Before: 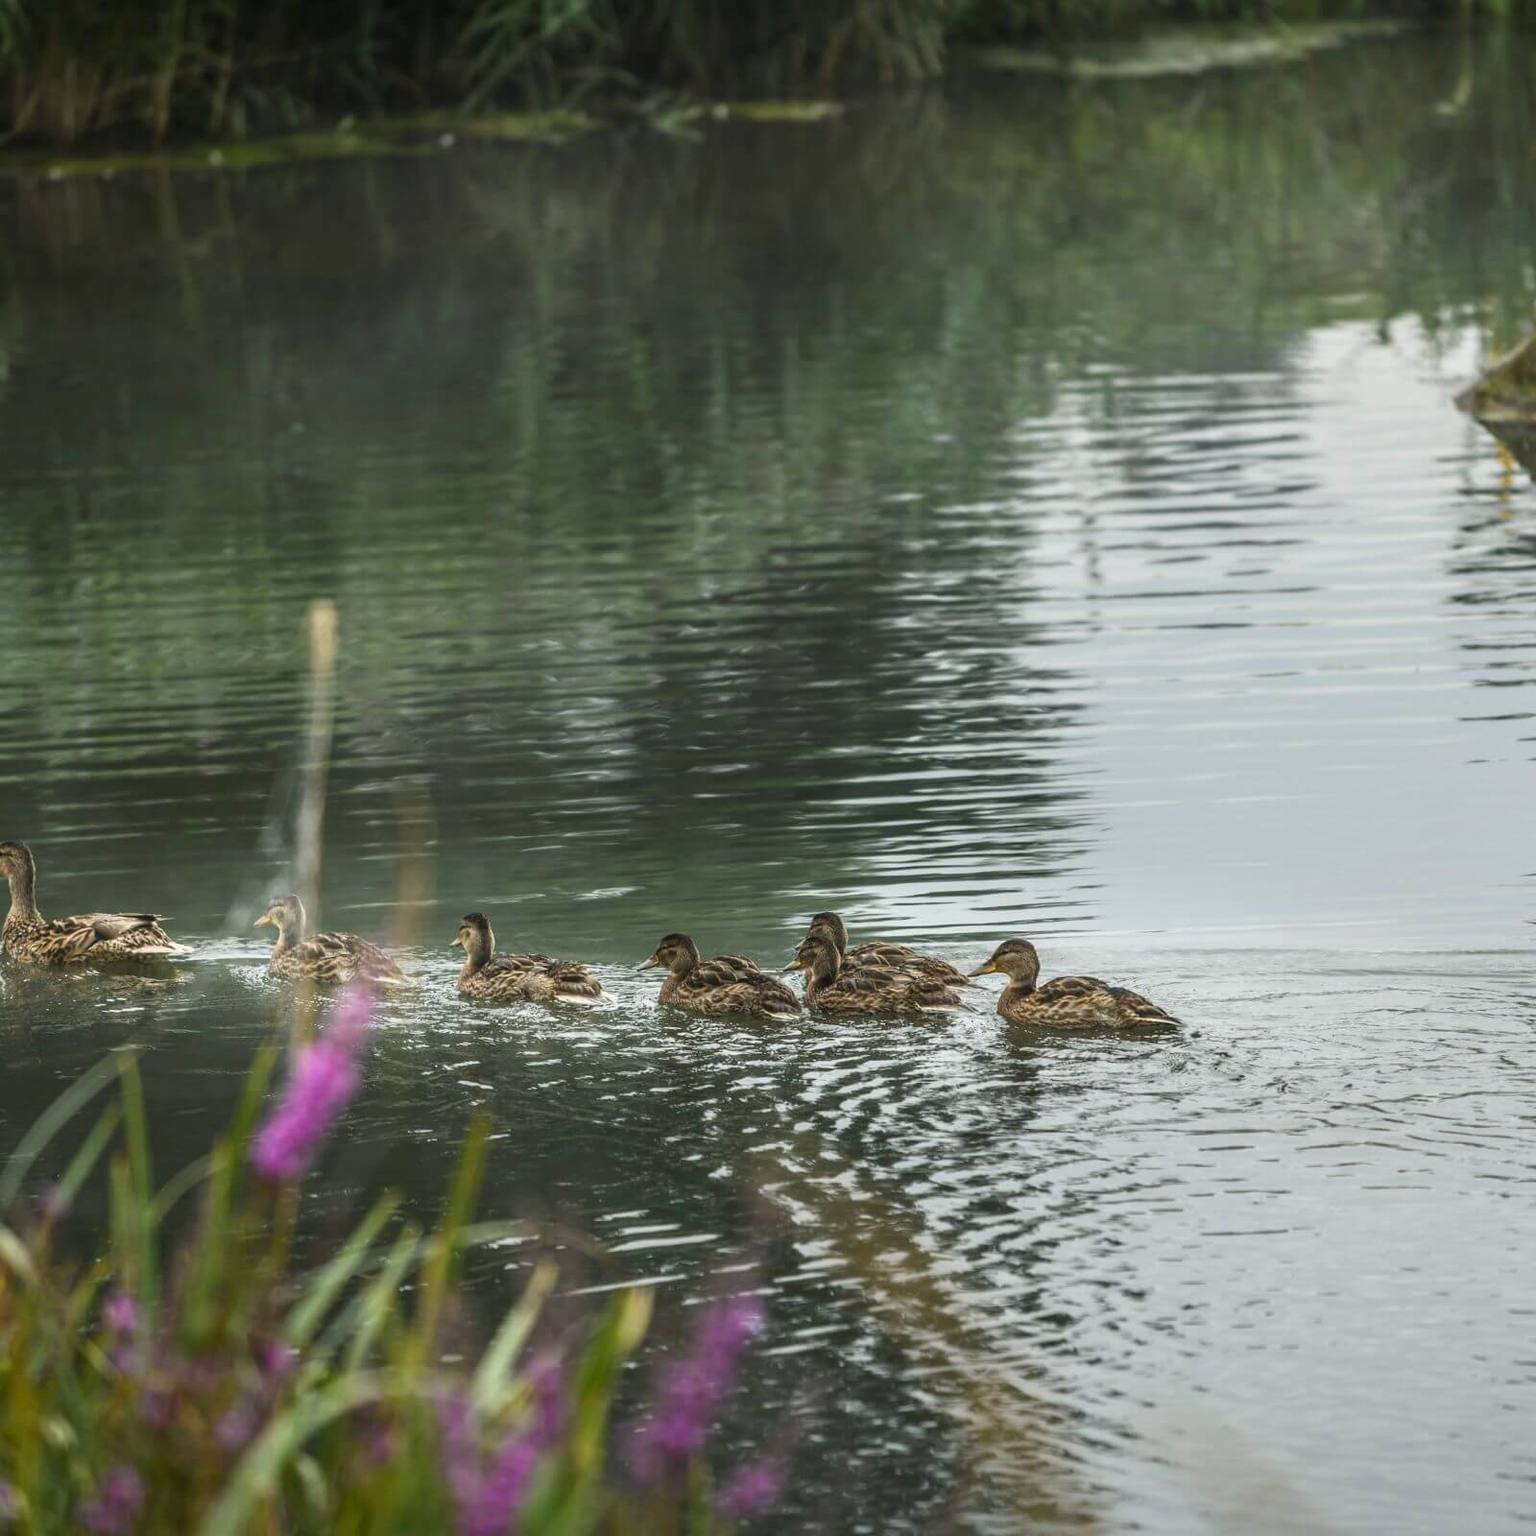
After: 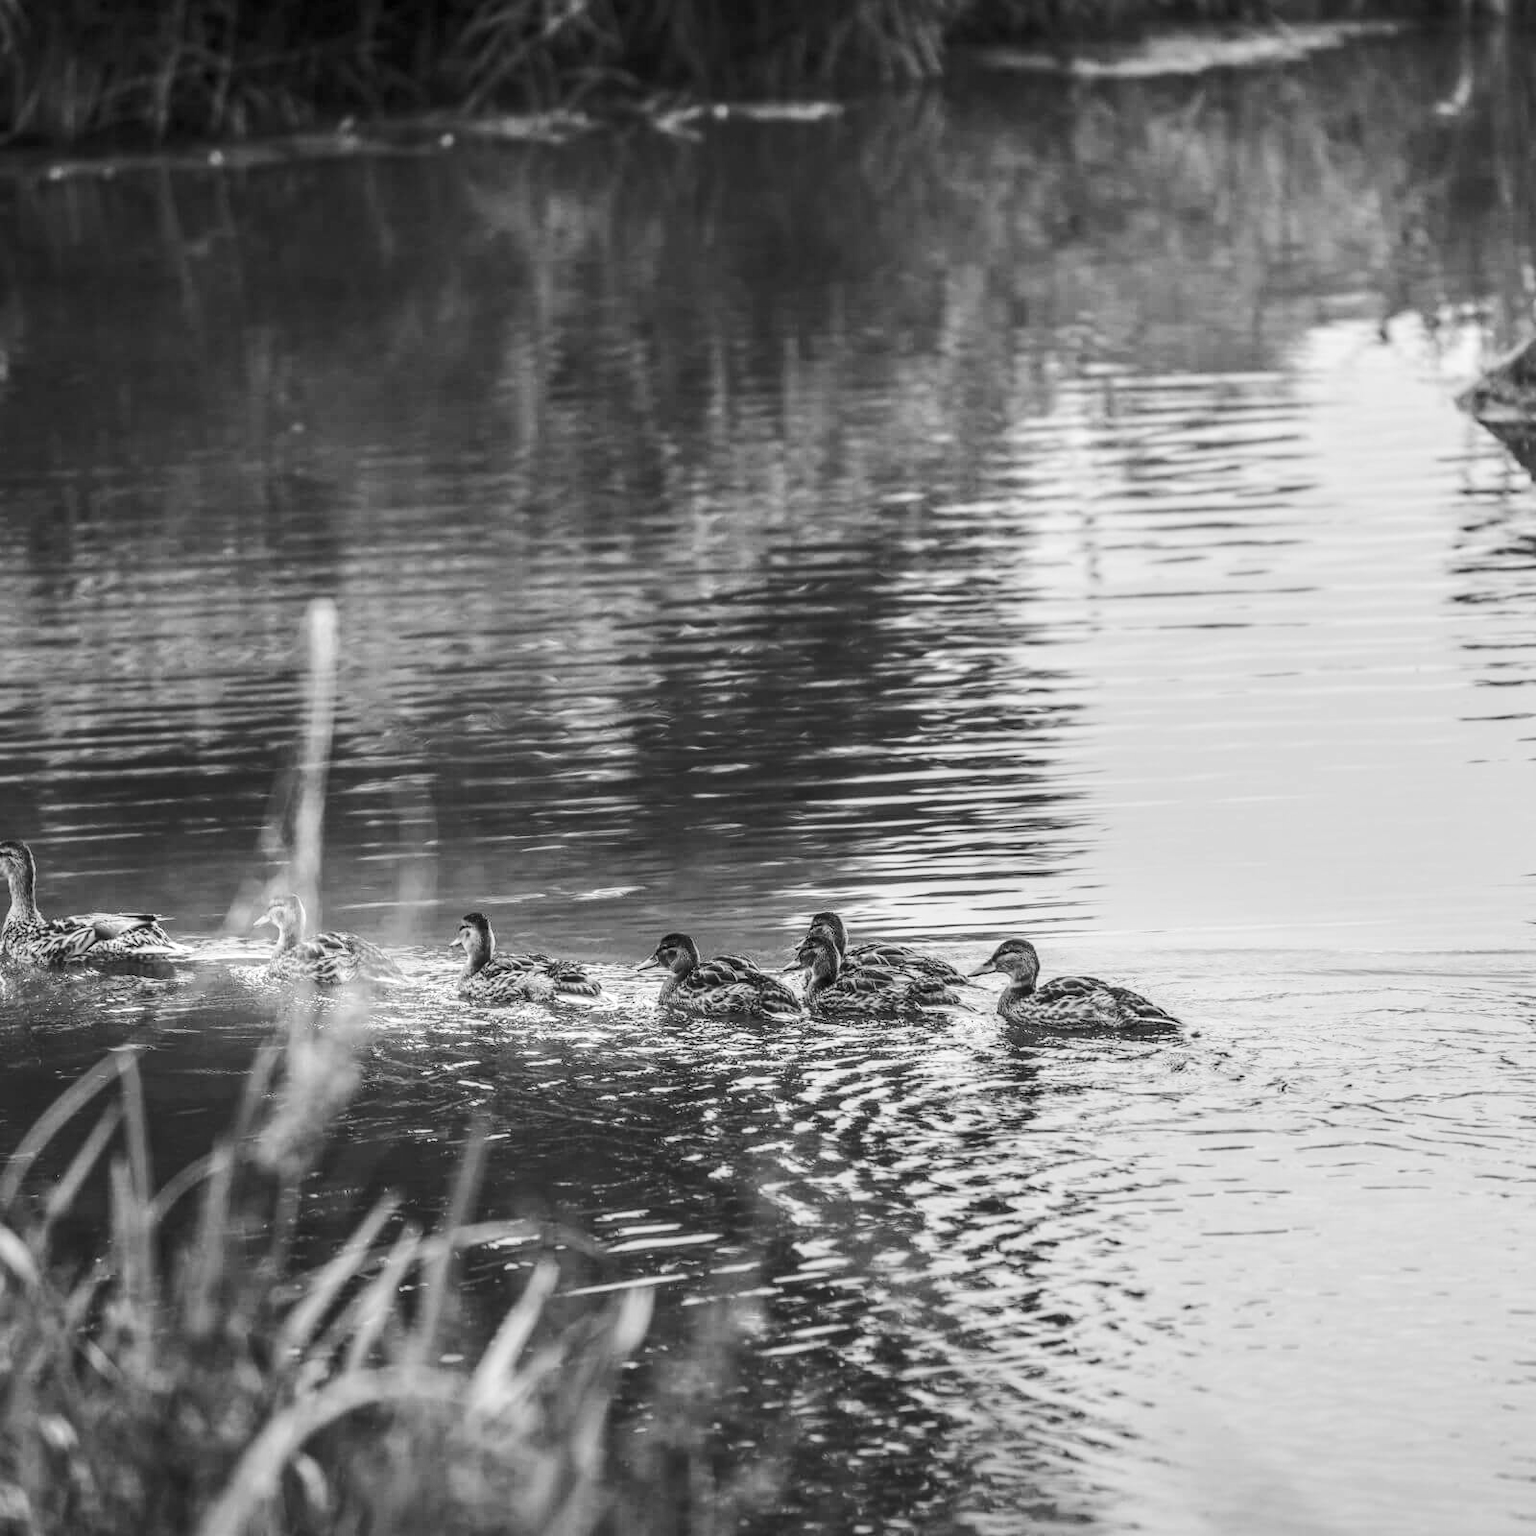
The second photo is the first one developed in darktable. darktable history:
local contrast: on, module defaults
tone equalizer: on, module defaults
color correction: highlights a* -5.94, highlights b* 11.19
white balance: emerald 1
rgb curve: curves: ch0 [(0, 0) (0.284, 0.292) (0.505, 0.644) (1, 1)], compensate middle gray true
monochrome: on, module defaults
